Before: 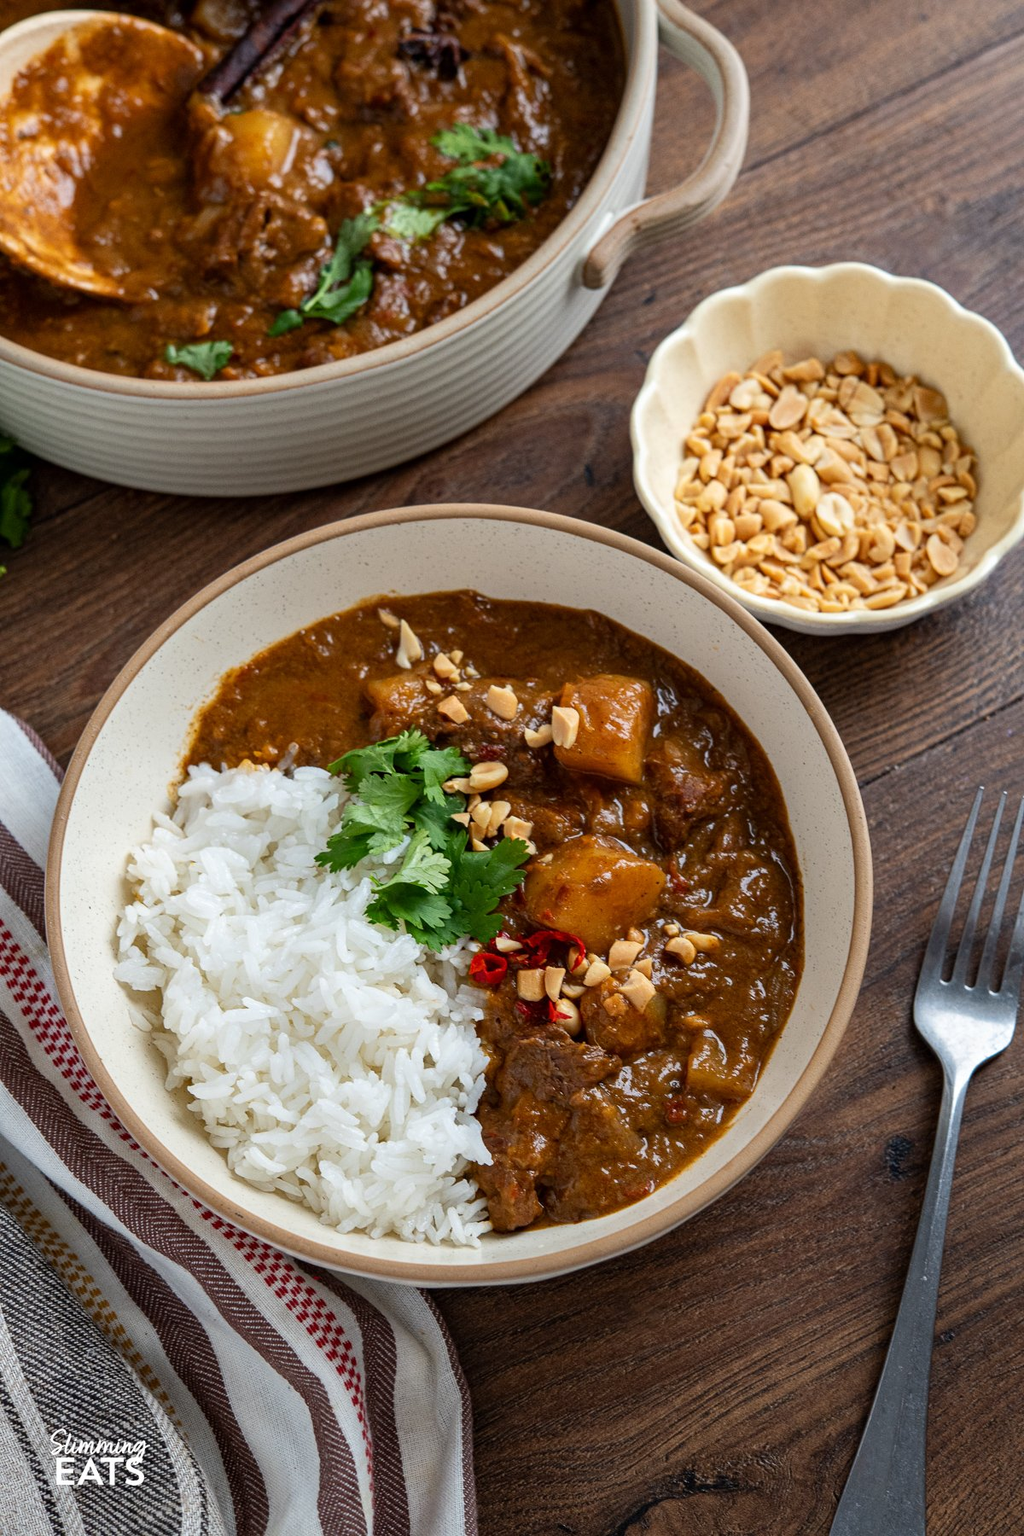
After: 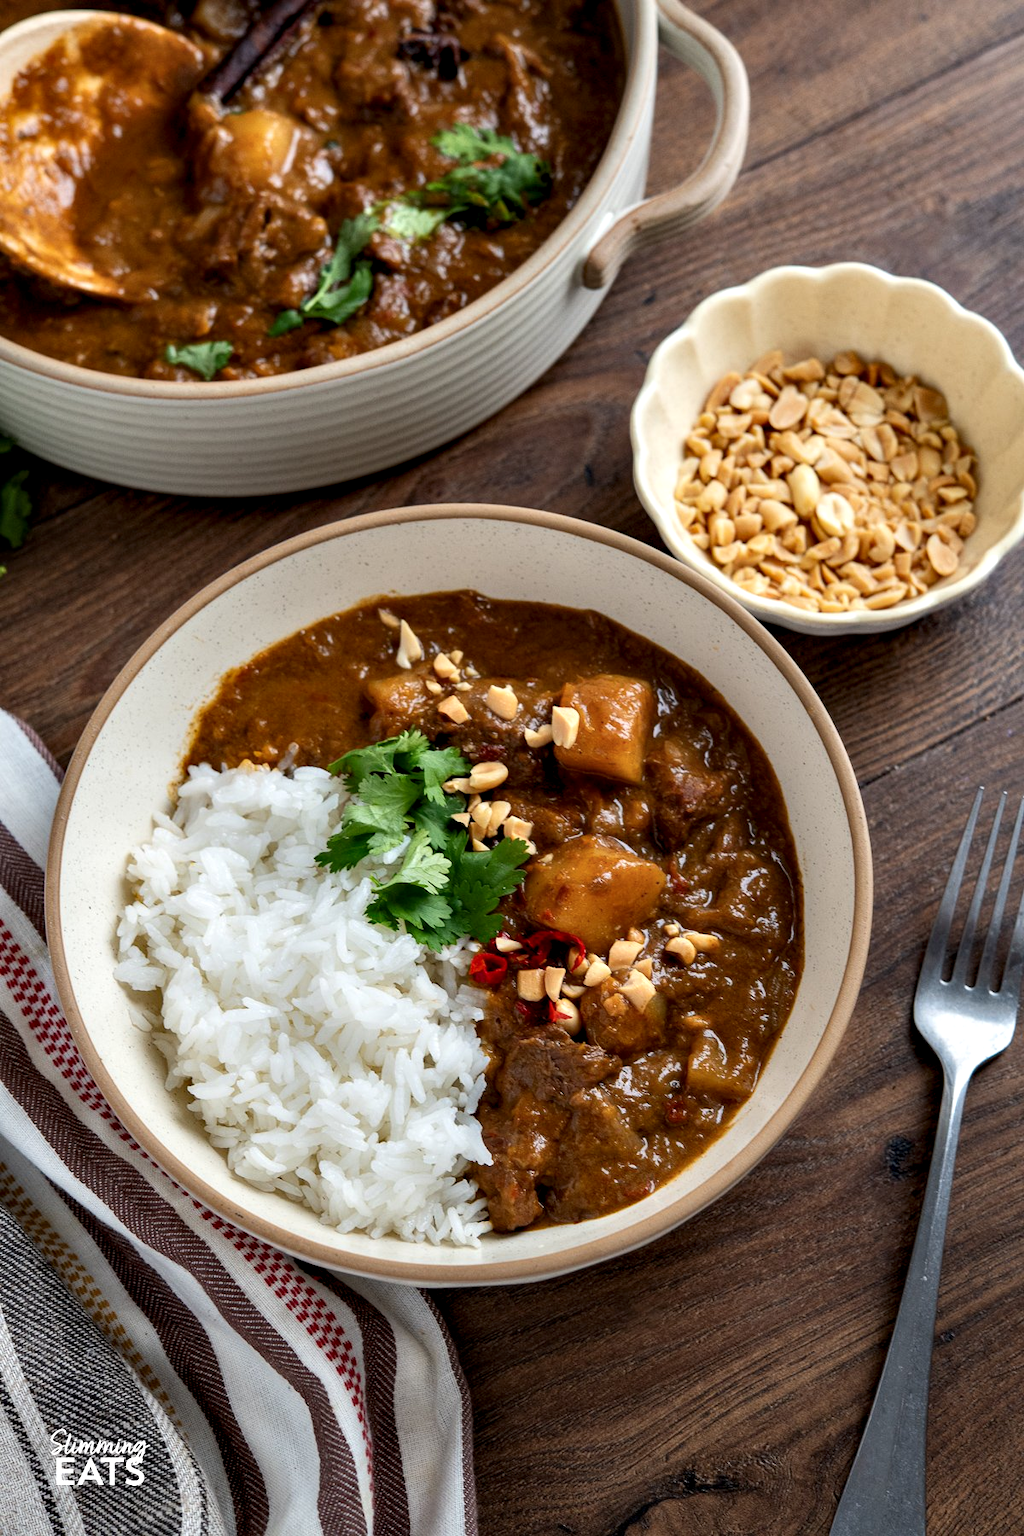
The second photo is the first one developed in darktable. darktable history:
contrast equalizer: y [[0.514, 0.573, 0.581, 0.508, 0.5, 0.5], [0.5 ×6], [0.5 ×6], [0 ×6], [0 ×6]]
